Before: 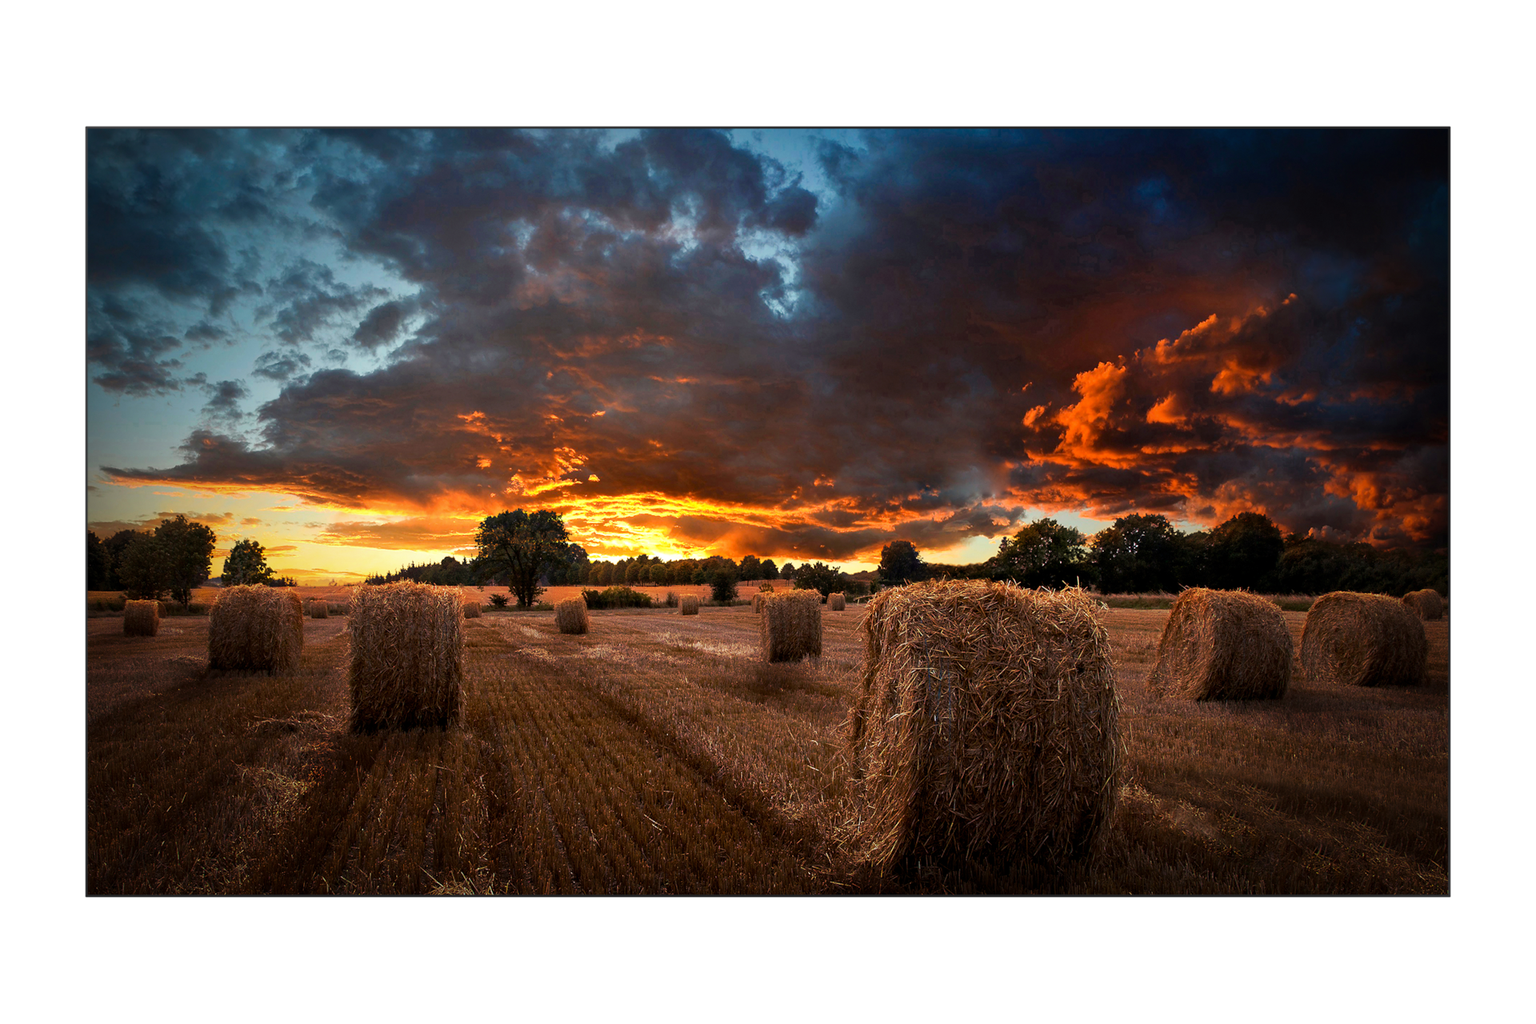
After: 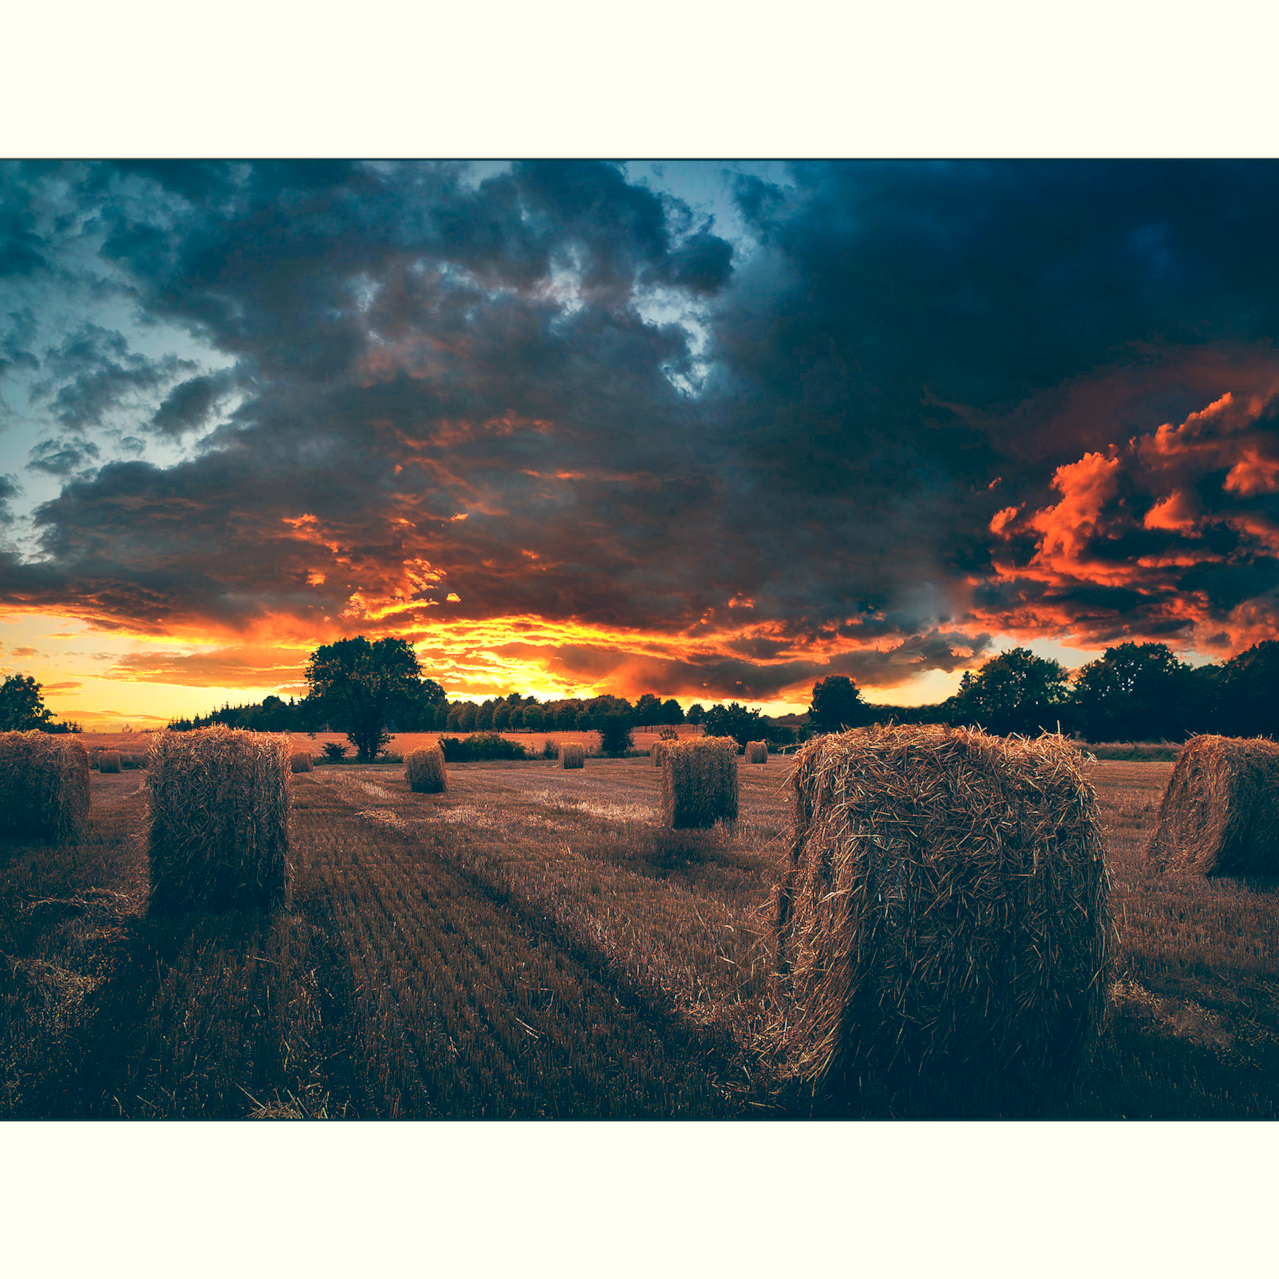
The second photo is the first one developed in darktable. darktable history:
crop and rotate: left 15.055%, right 18.278%
color balance: lift [1.006, 0.985, 1.002, 1.015], gamma [1, 0.953, 1.008, 1.047], gain [1.076, 1.13, 1.004, 0.87]
